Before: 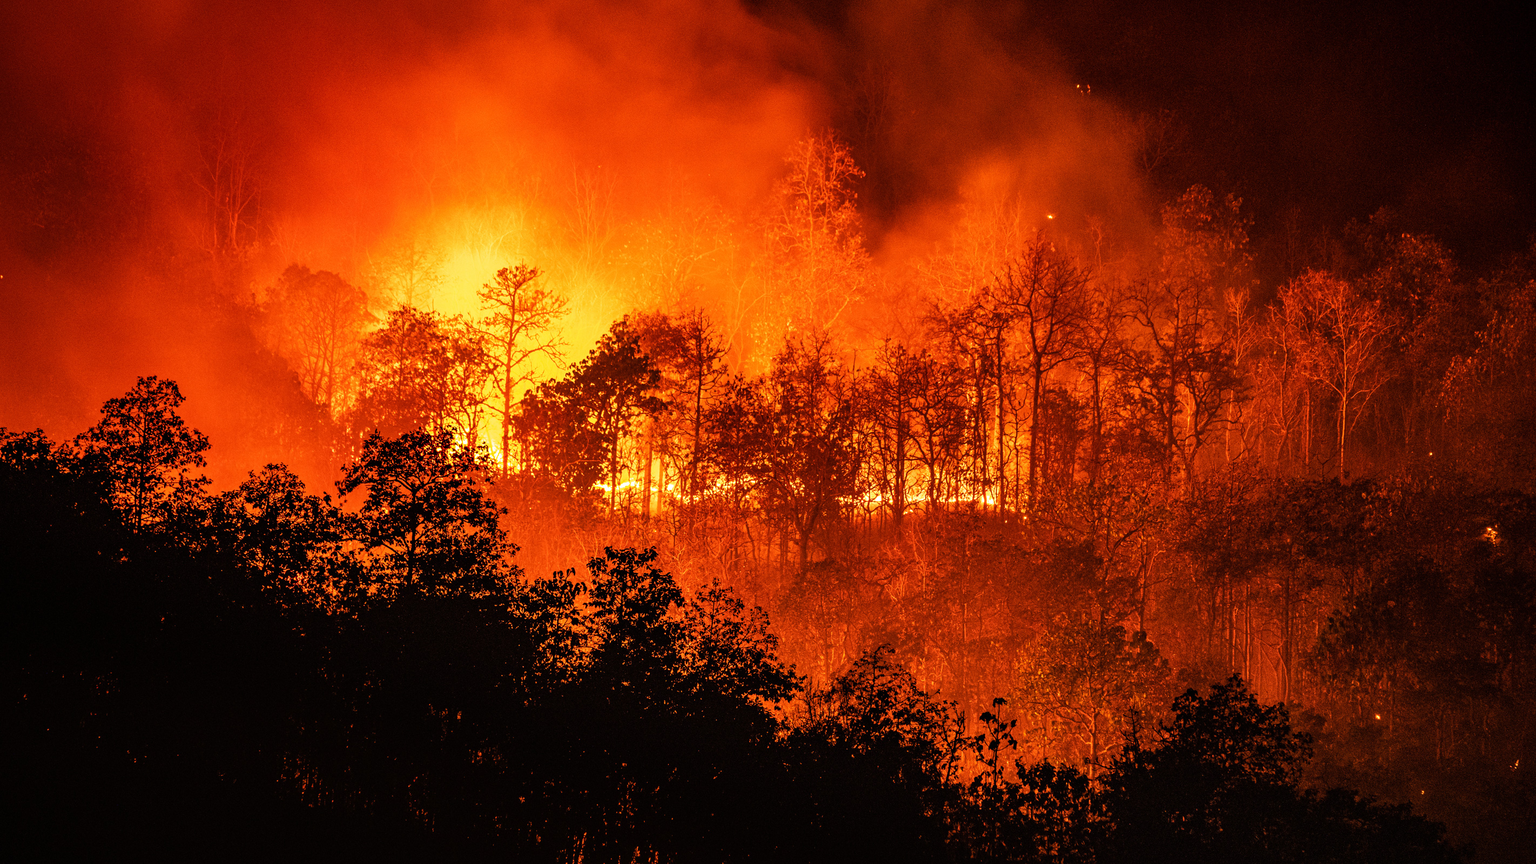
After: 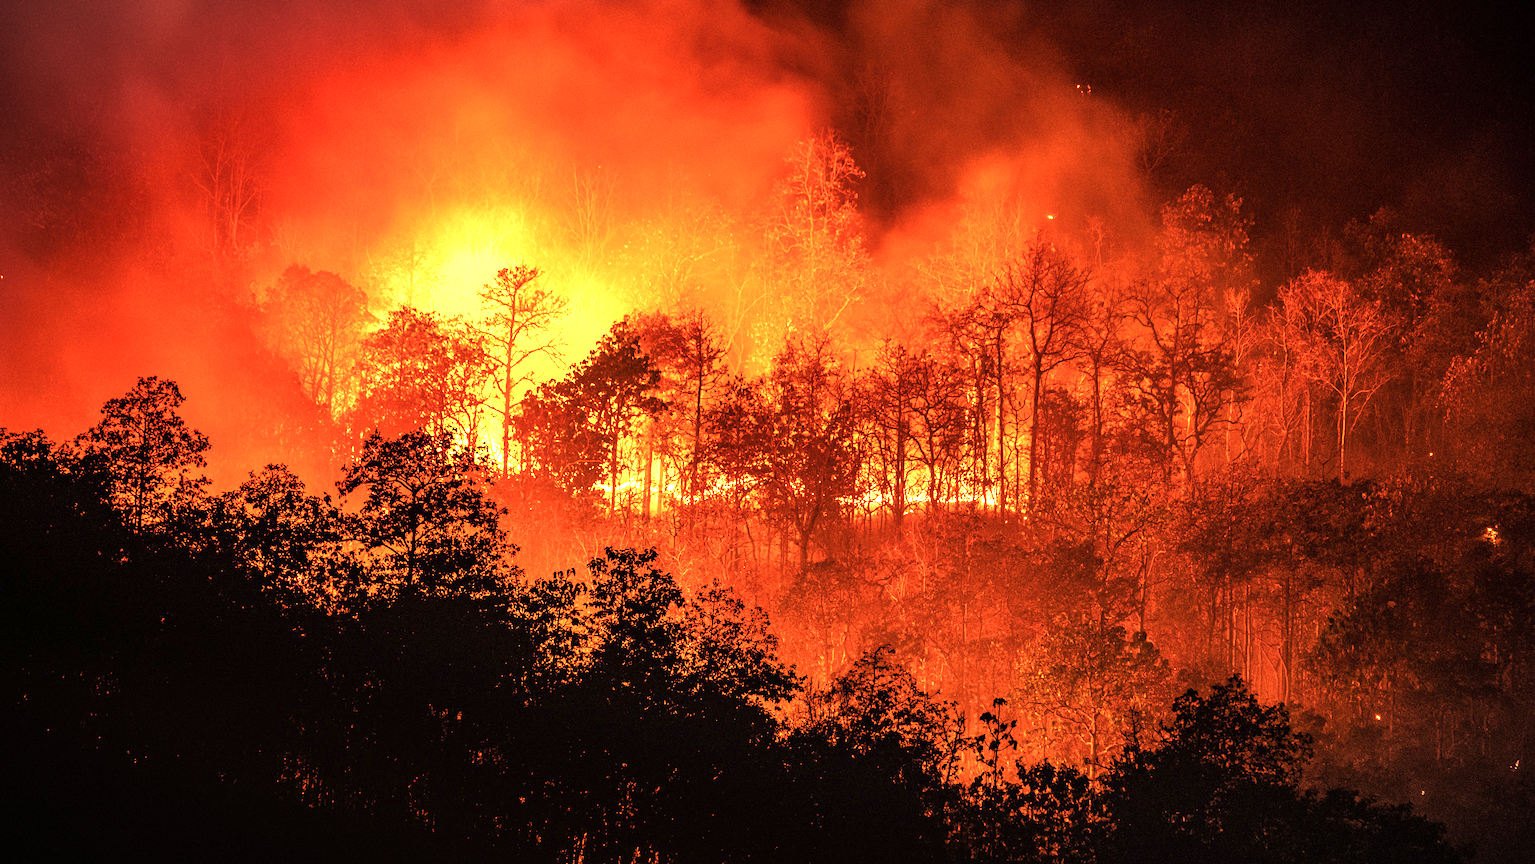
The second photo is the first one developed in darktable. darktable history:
vignetting: fall-off start 99.61%, fall-off radius 65.35%, automatic ratio true
color calibration: x 0.368, y 0.375, temperature 4362.79 K
exposure: black level correction 0, exposure 0.933 EV, compensate highlight preservation false
